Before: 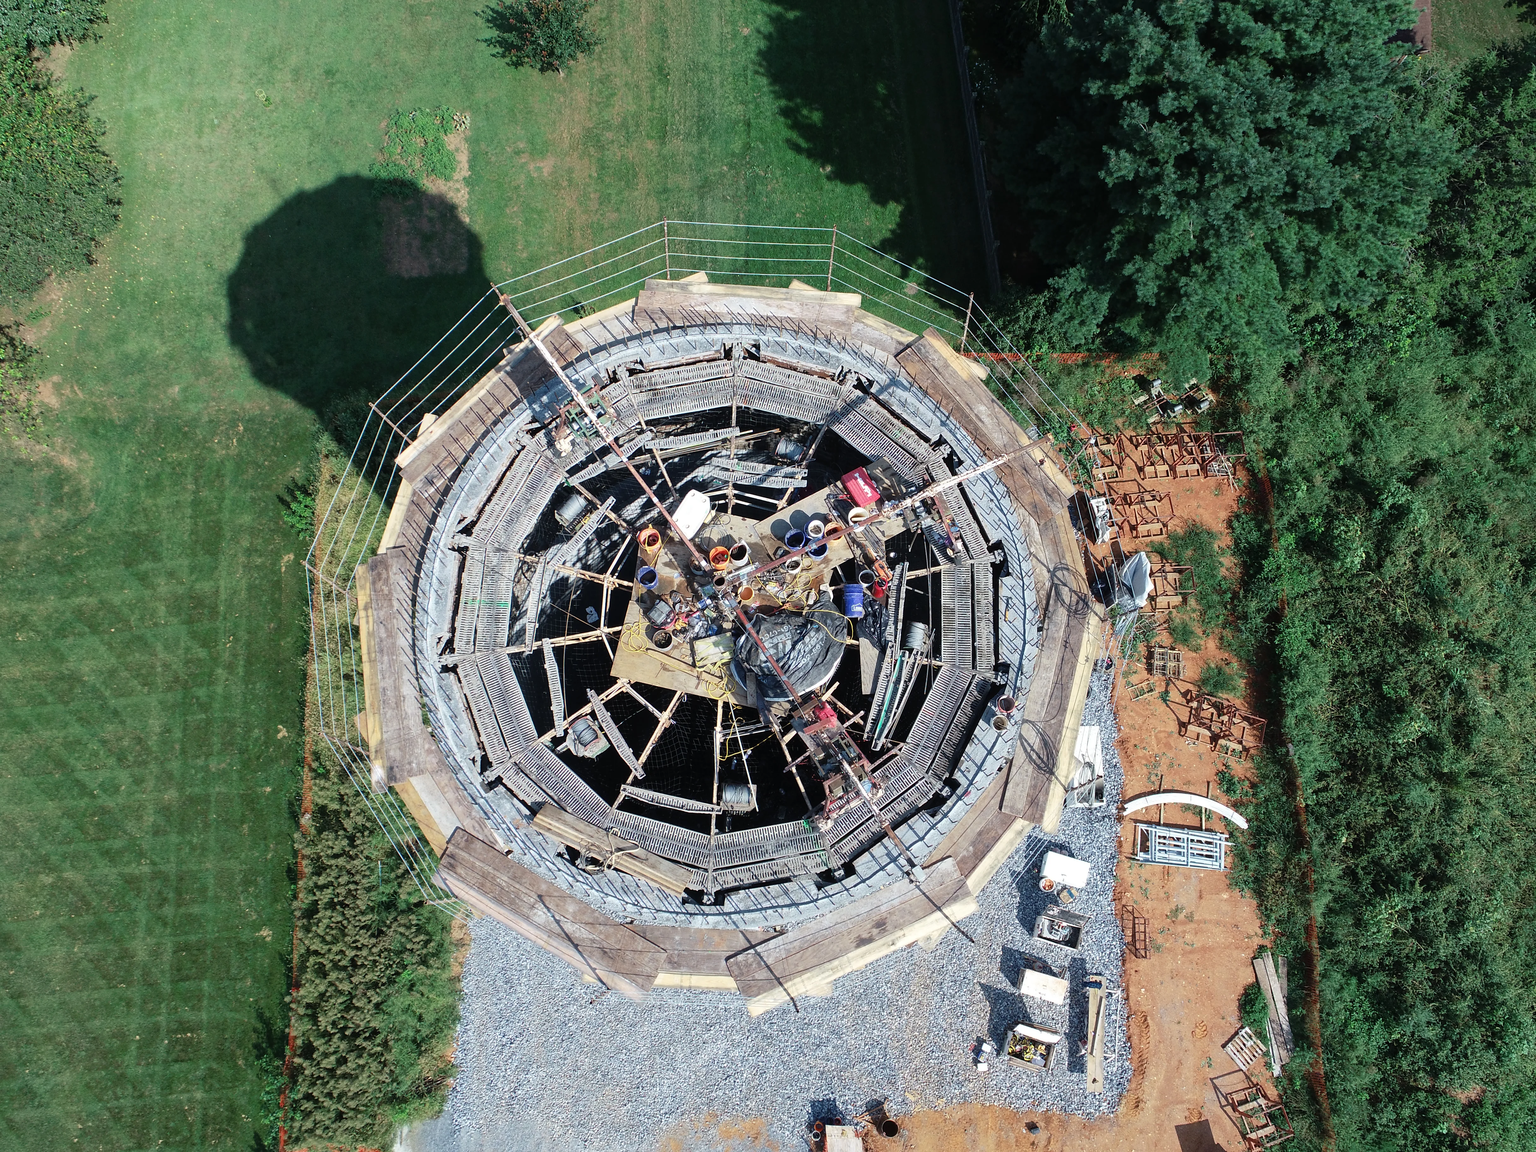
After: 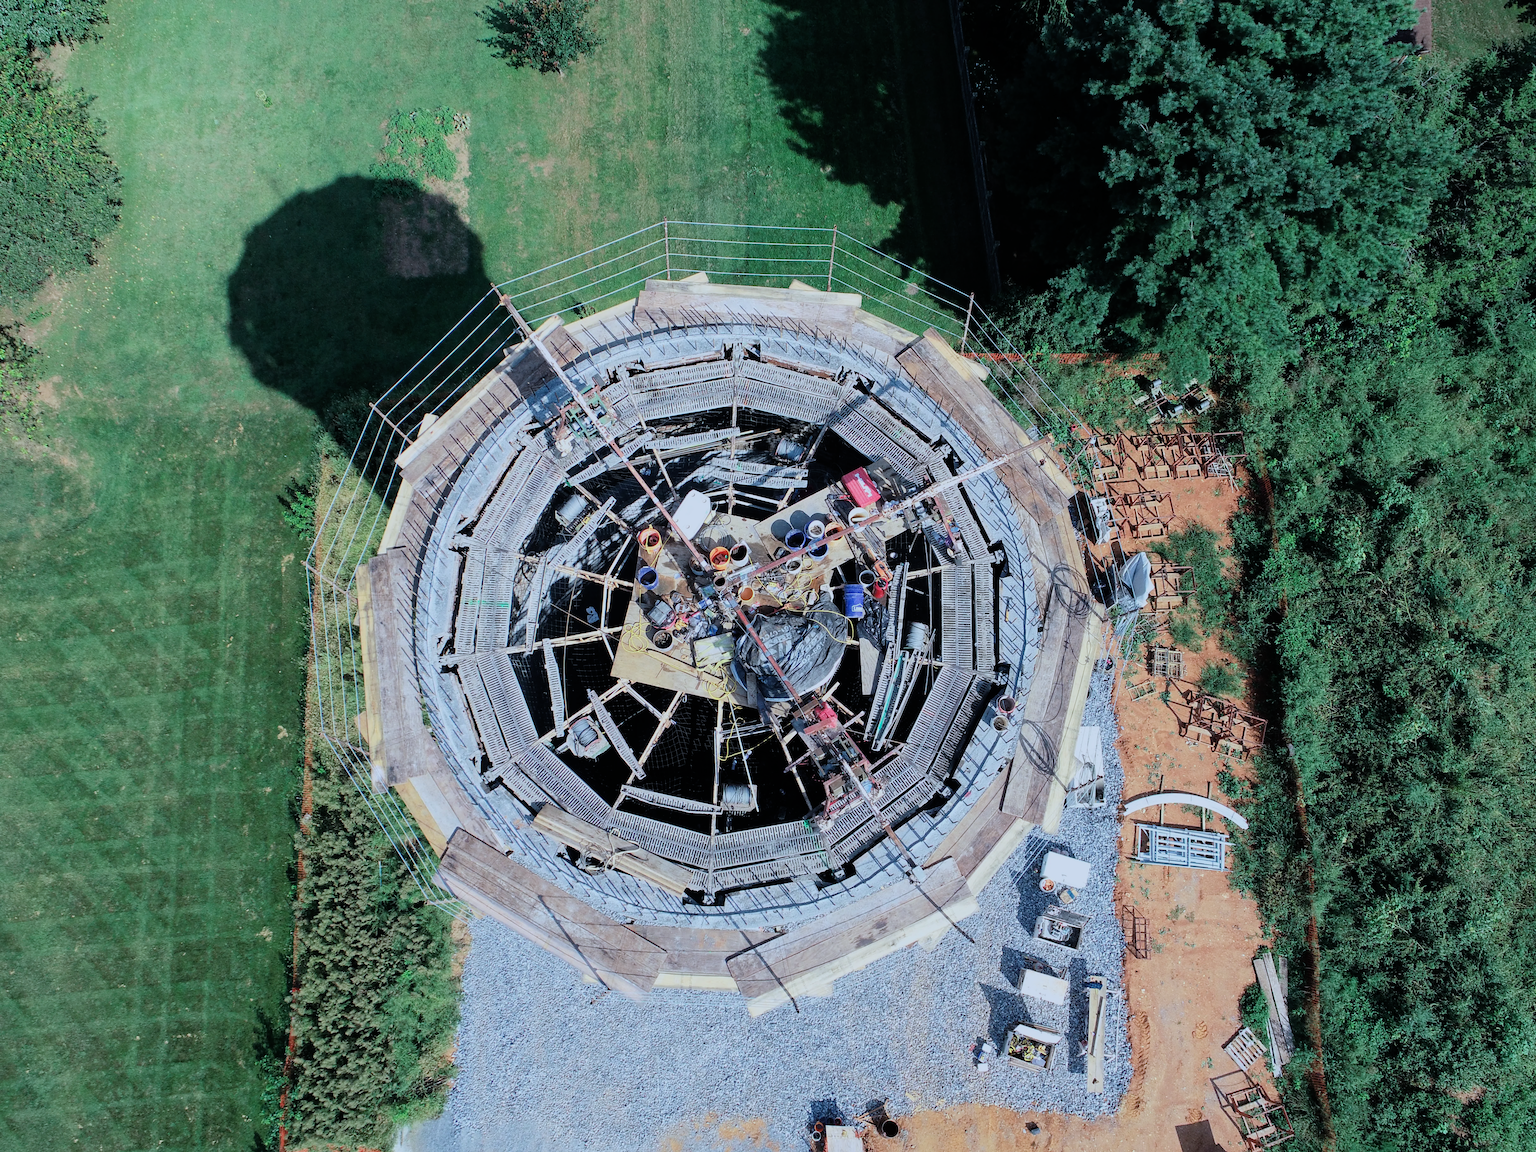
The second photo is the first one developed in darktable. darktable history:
filmic rgb: black relative exposure -7.65 EV, white relative exposure 4.56 EV, hardness 3.61, color science v6 (2022)
color calibration: x 0.37, y 0.382, temperature 4313.32 K
exposure: exposure 0.2 EV, compensate highlight preservation false
